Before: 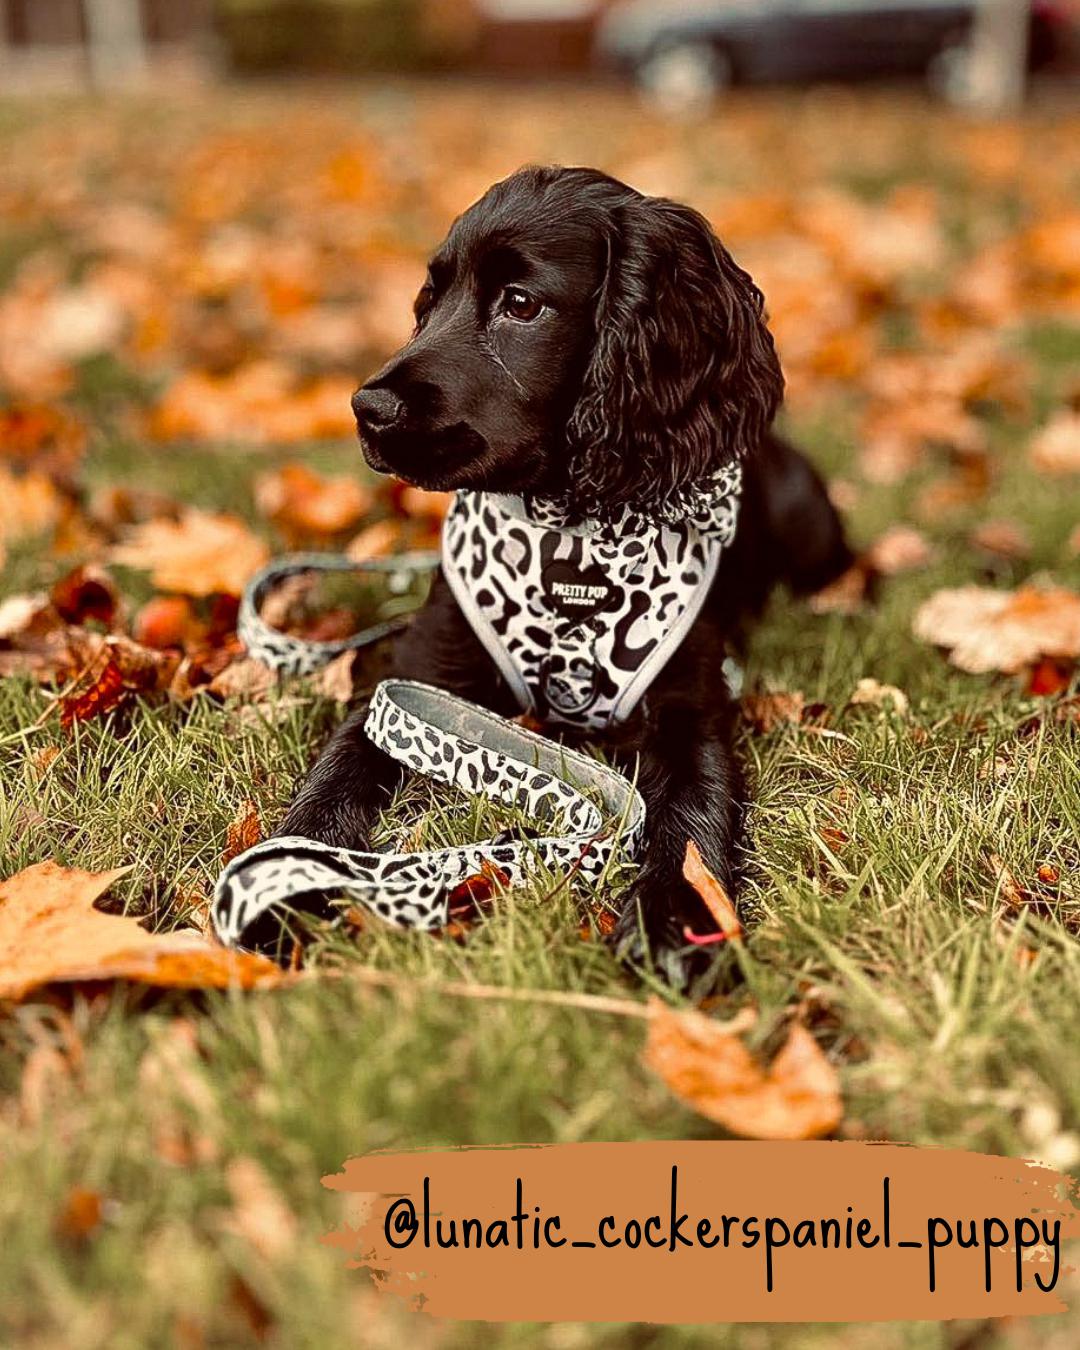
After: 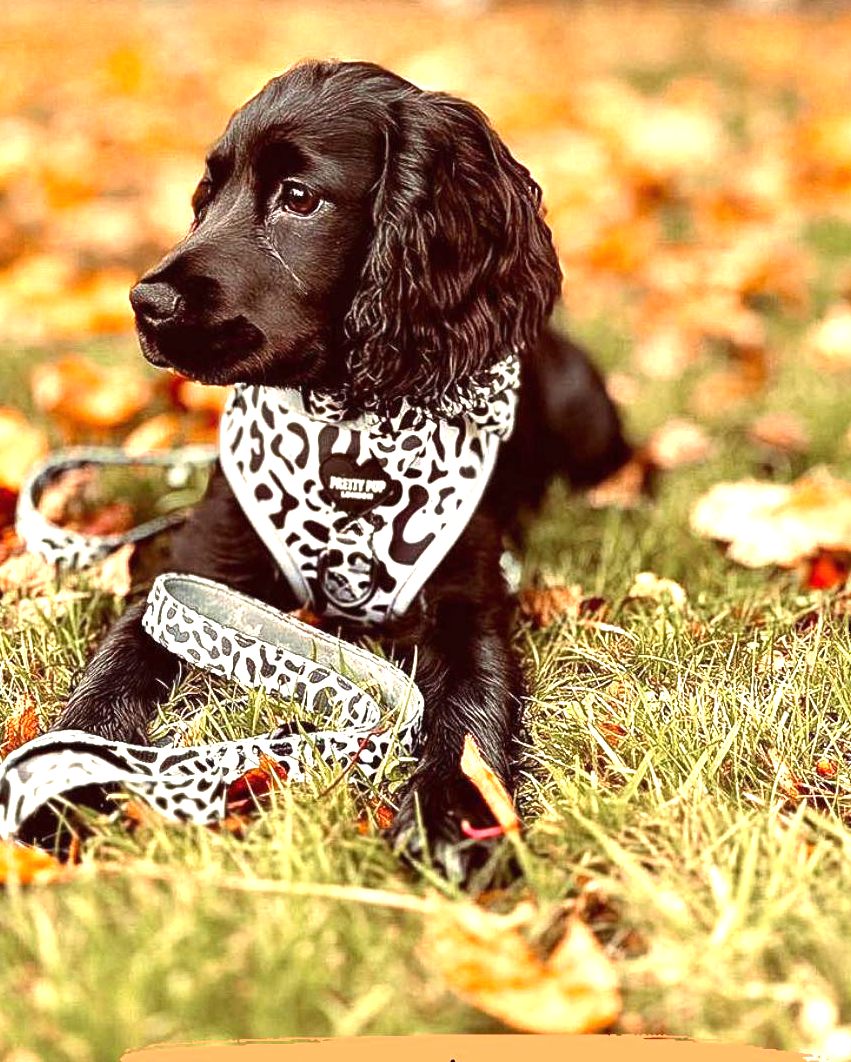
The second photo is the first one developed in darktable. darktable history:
crop and rotate: left 20.74%, top 7.912%, right 0.375%, bottom 13.378%
tone equalizer: on, module defaults
exposure: black level correction 0, exposure 1.2 EV, compensate exposure bias true, compensate highlight preservation false
